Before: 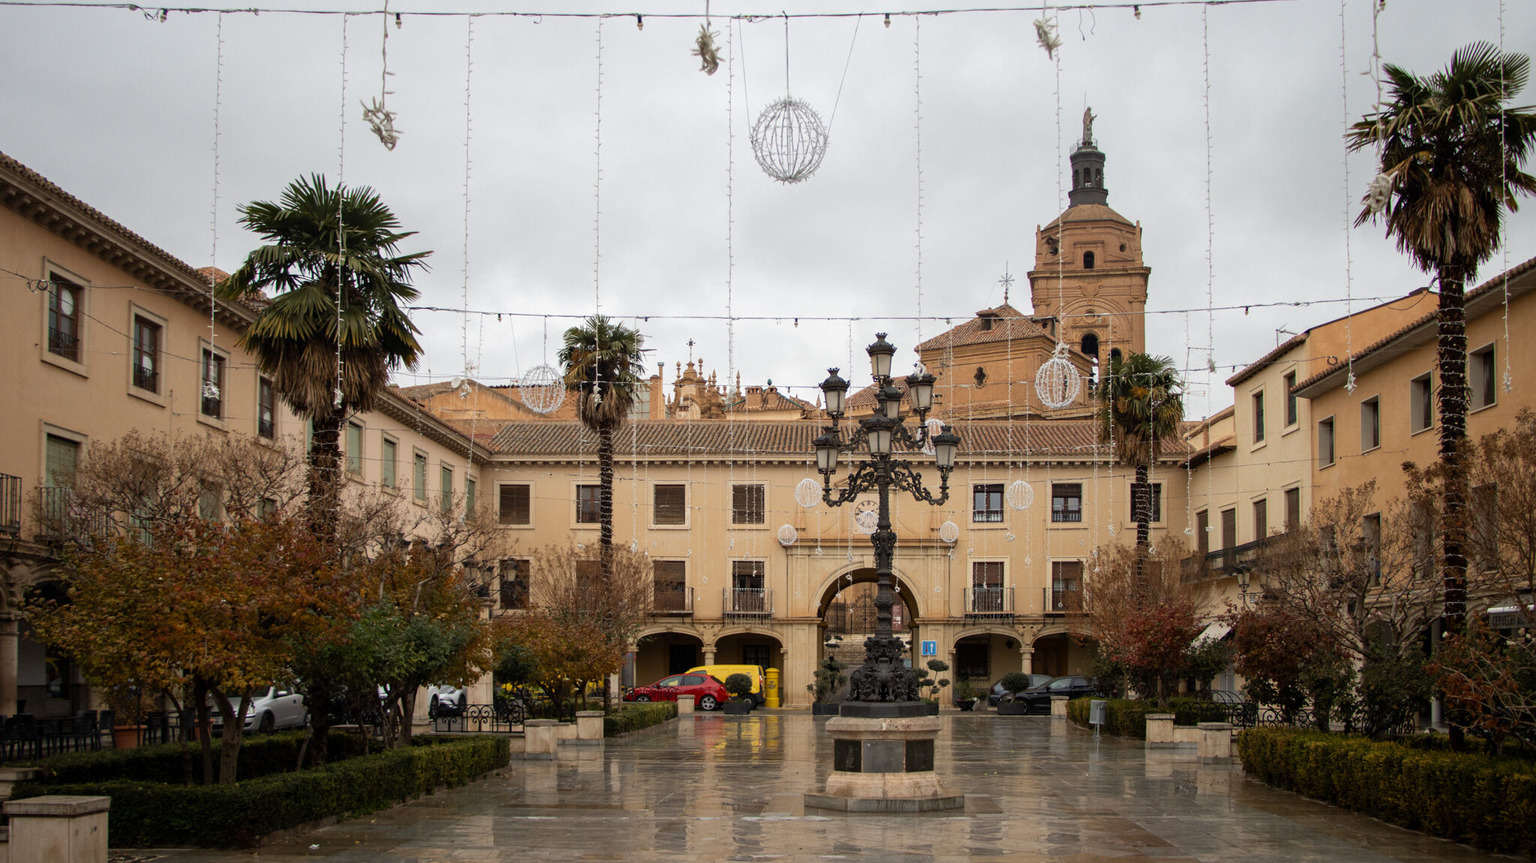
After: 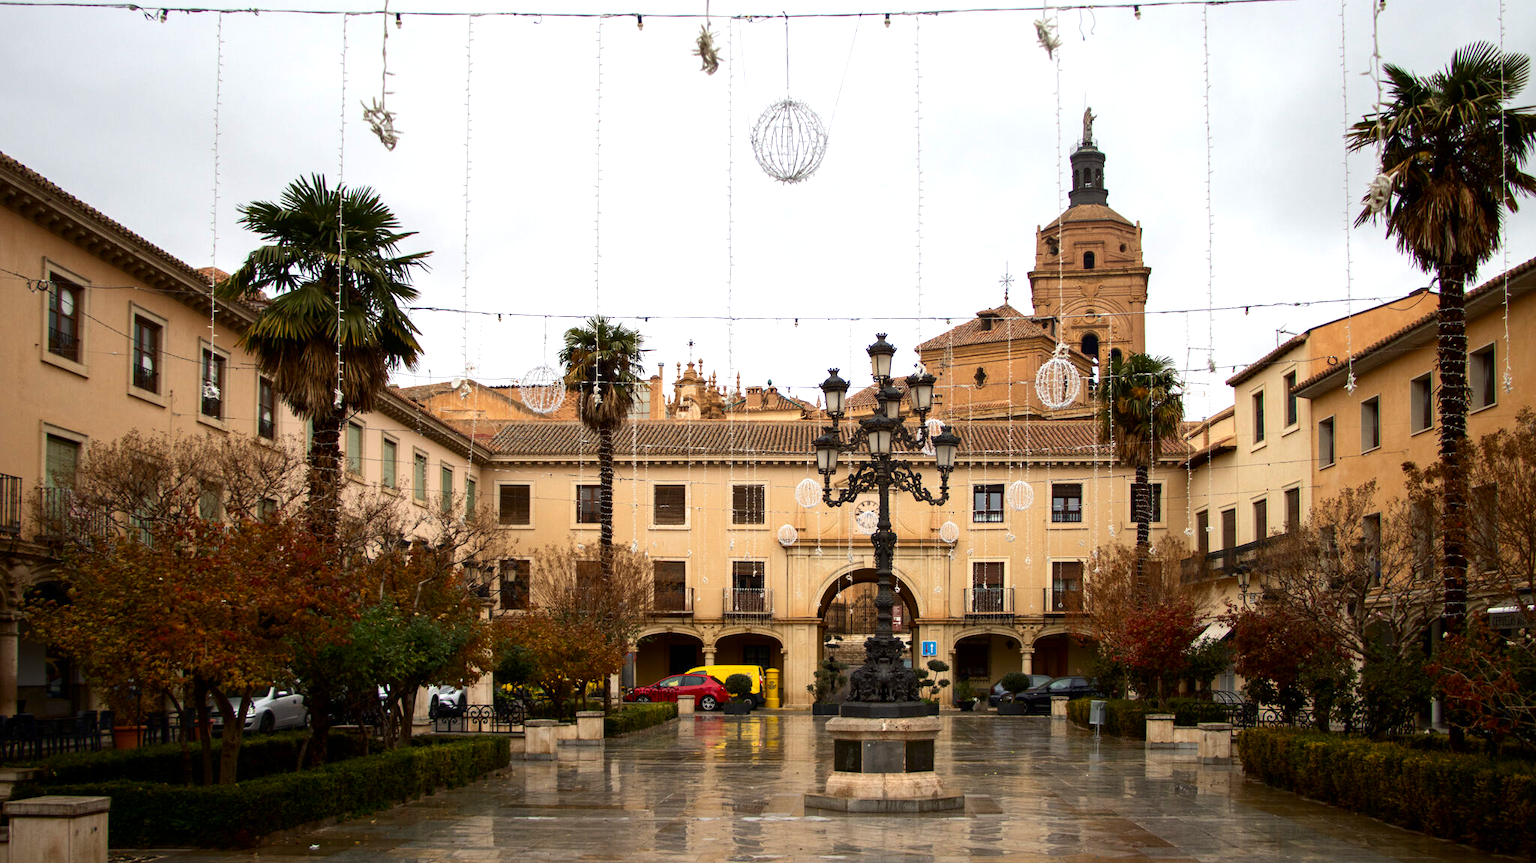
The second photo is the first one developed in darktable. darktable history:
contrast brightness saturation: contrast 0.12, brightness -0.12, saturation 0.2
exposure: exposure -0.116 EV, compensate exposure bias true, compensate highlight preservation false
